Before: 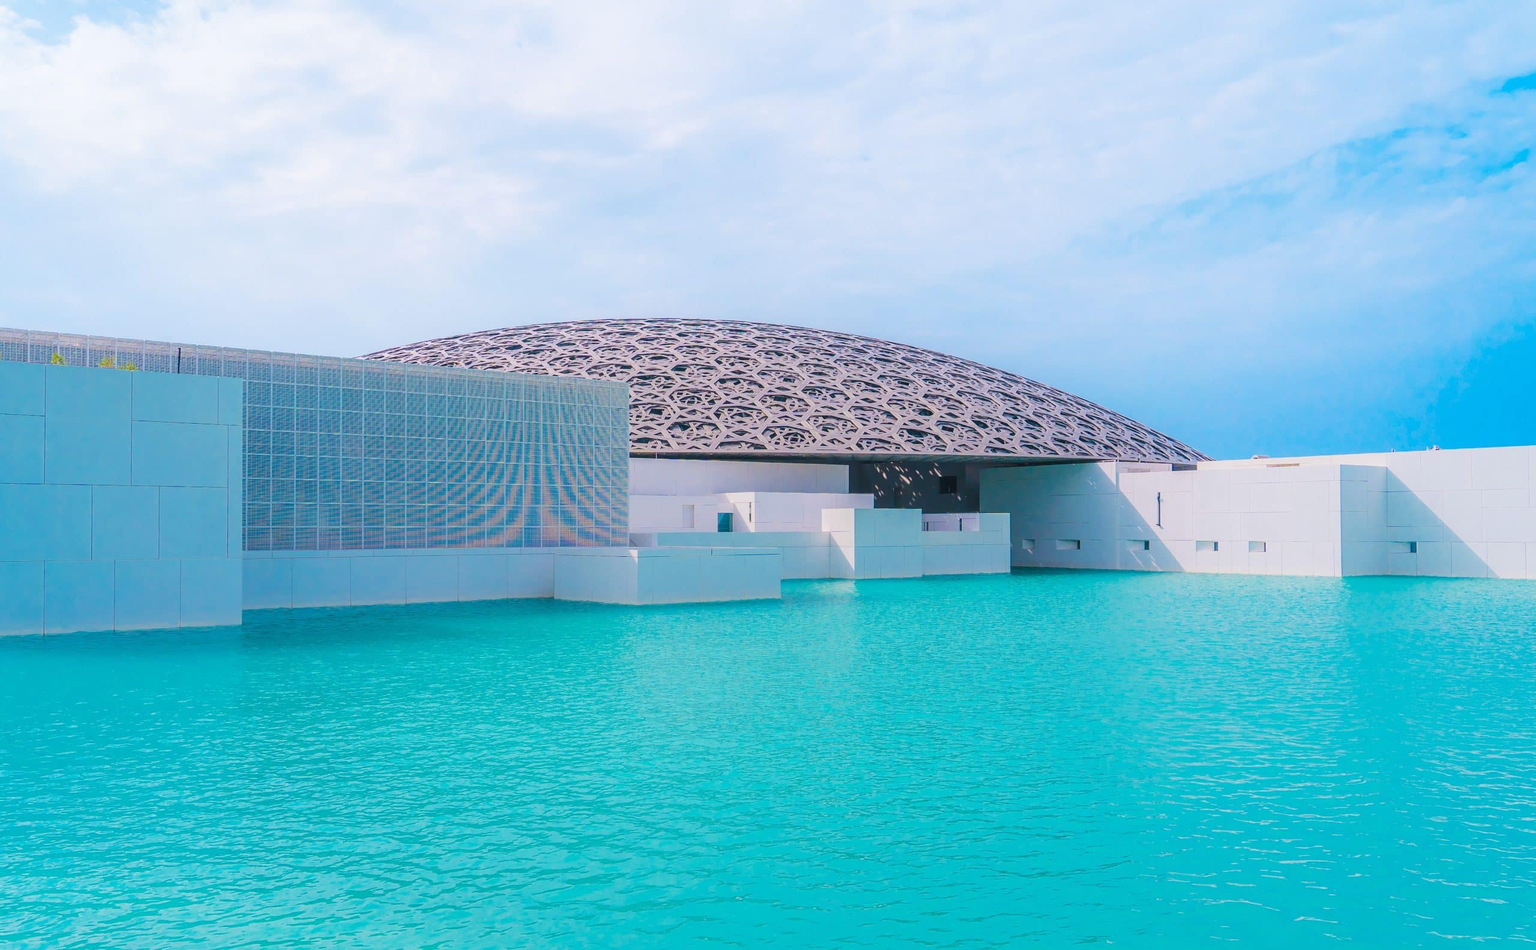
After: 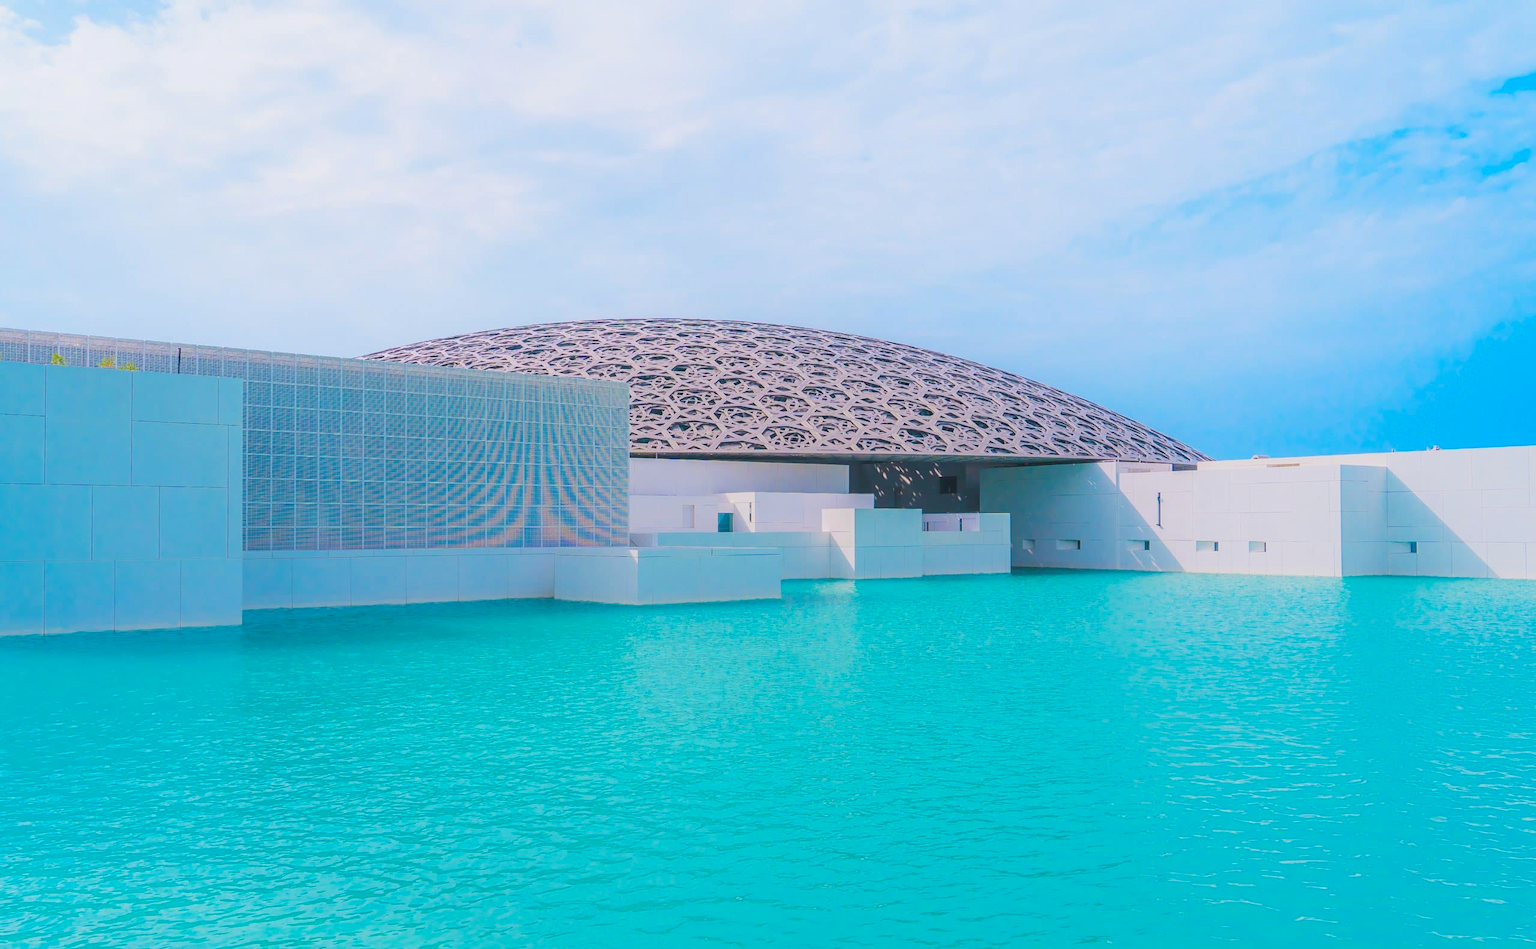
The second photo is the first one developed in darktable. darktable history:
contrast brightness saturation: contrast -0.095, brightness 0.045, saturation 0.083
